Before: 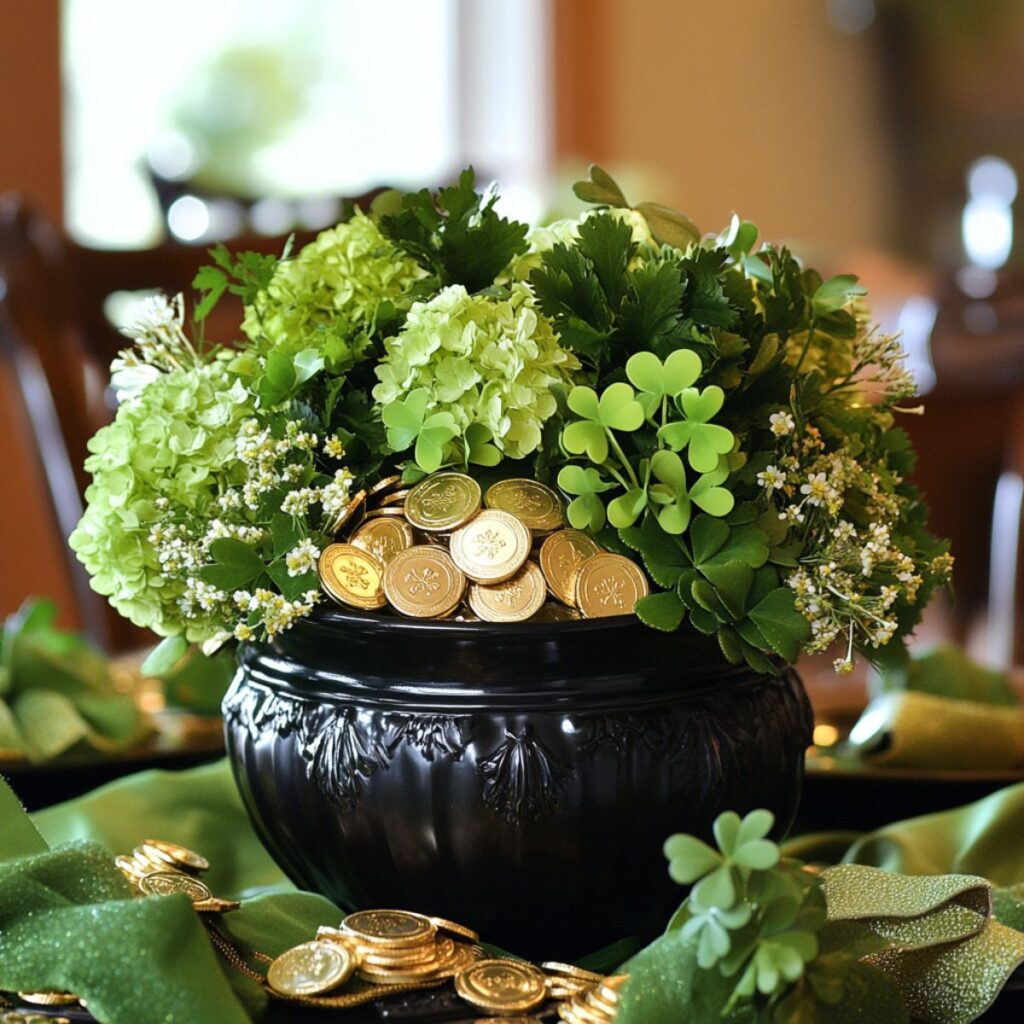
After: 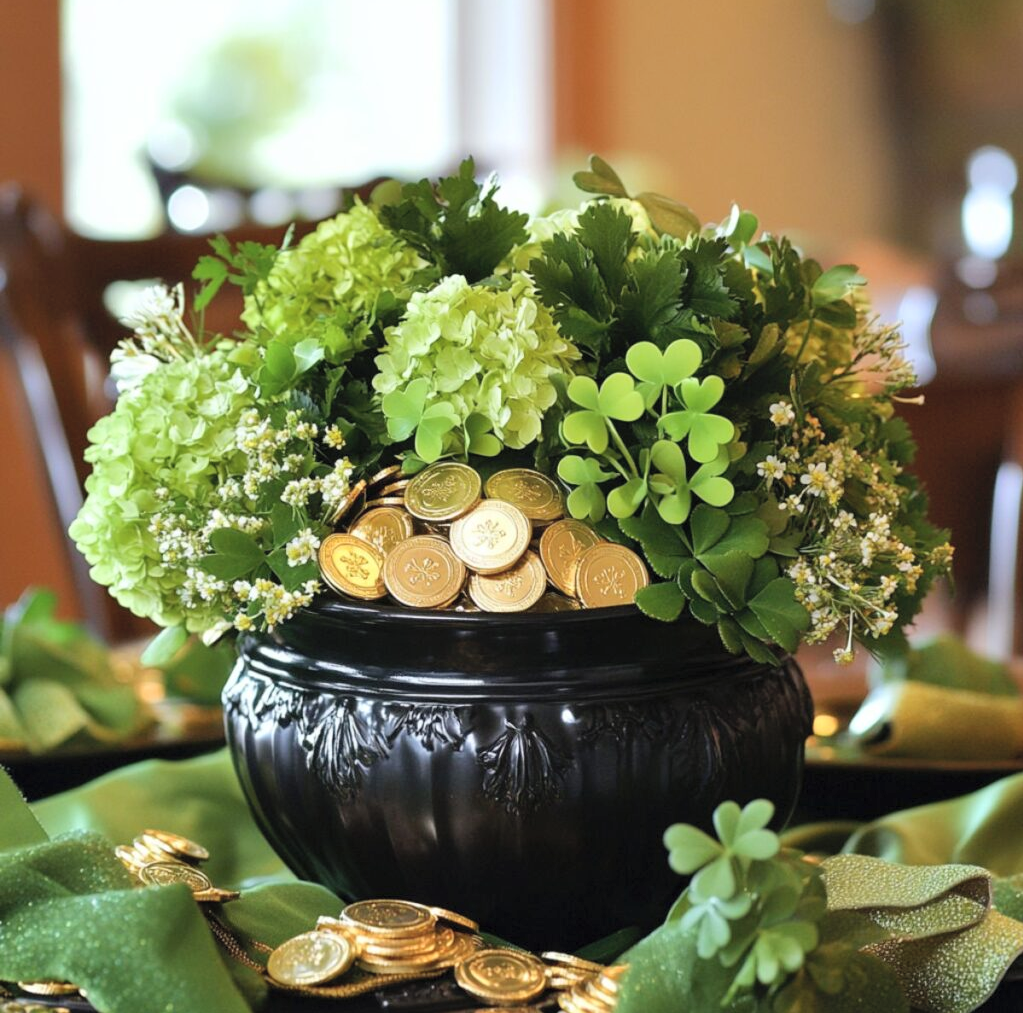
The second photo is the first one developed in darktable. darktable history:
crop: top 1.049%, right 0.001%
contrast brightness saturation: brightness 0.13
